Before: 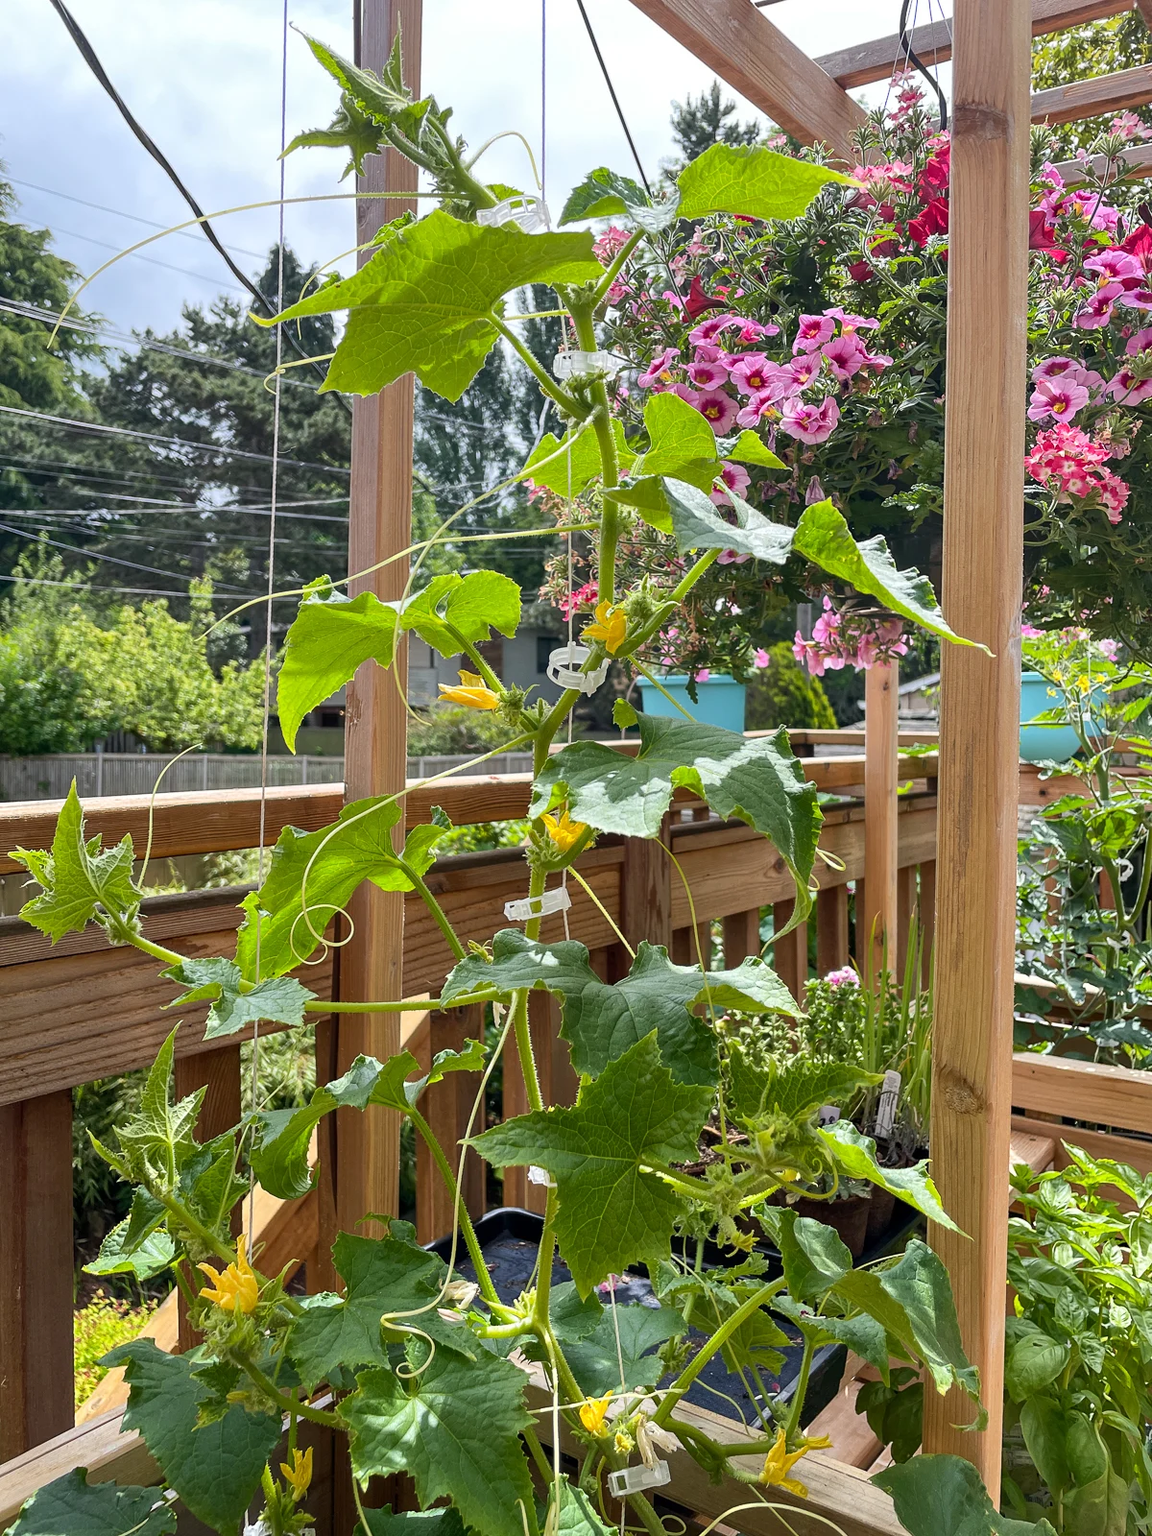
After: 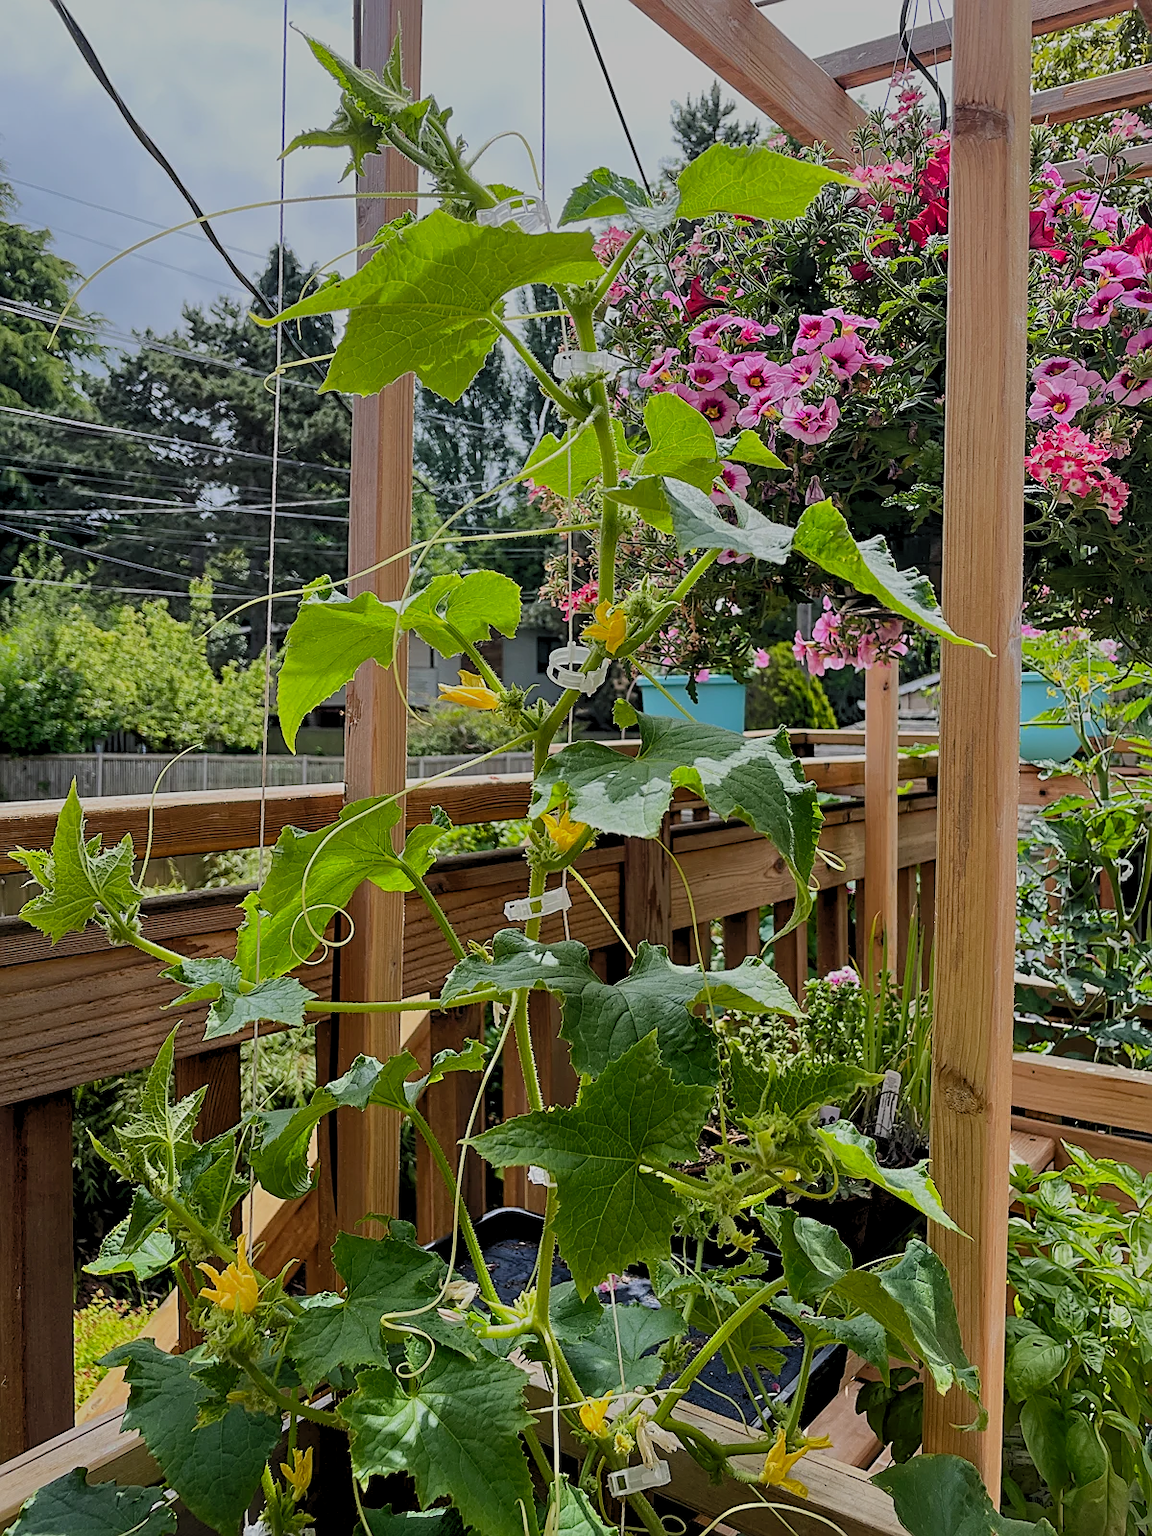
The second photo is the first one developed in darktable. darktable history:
sharpen: on, module defaults
exposure: exposure 0.375 EV, compensate highlight preservation false
tone equalizer: -8 EV -2 EV, -7 EV -2 EV, -6 EV -2 EV, -5 EV -2 EV, -4 EV -2 EV, -3 EV -2 EV, -2 EV -2 EV, -1 EV -1.63 EV, +0 EV -2 EV
levels: black 3.83%, white 90.64%, levels [0.044, 0.416, 0.908]
